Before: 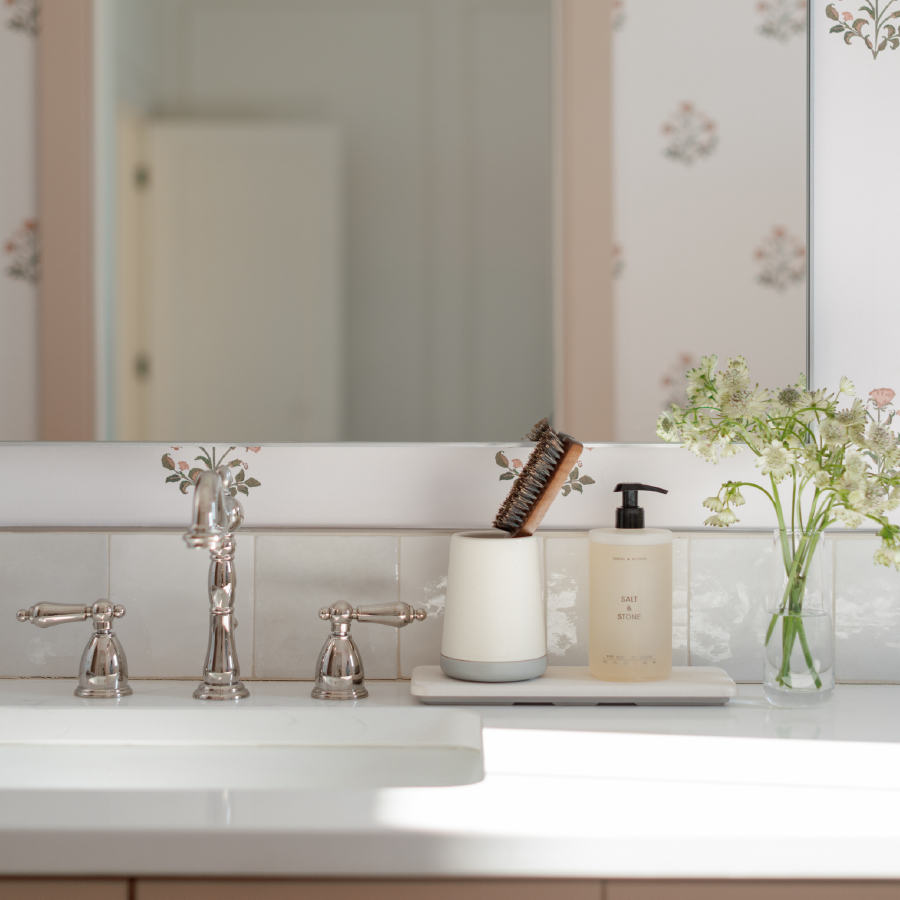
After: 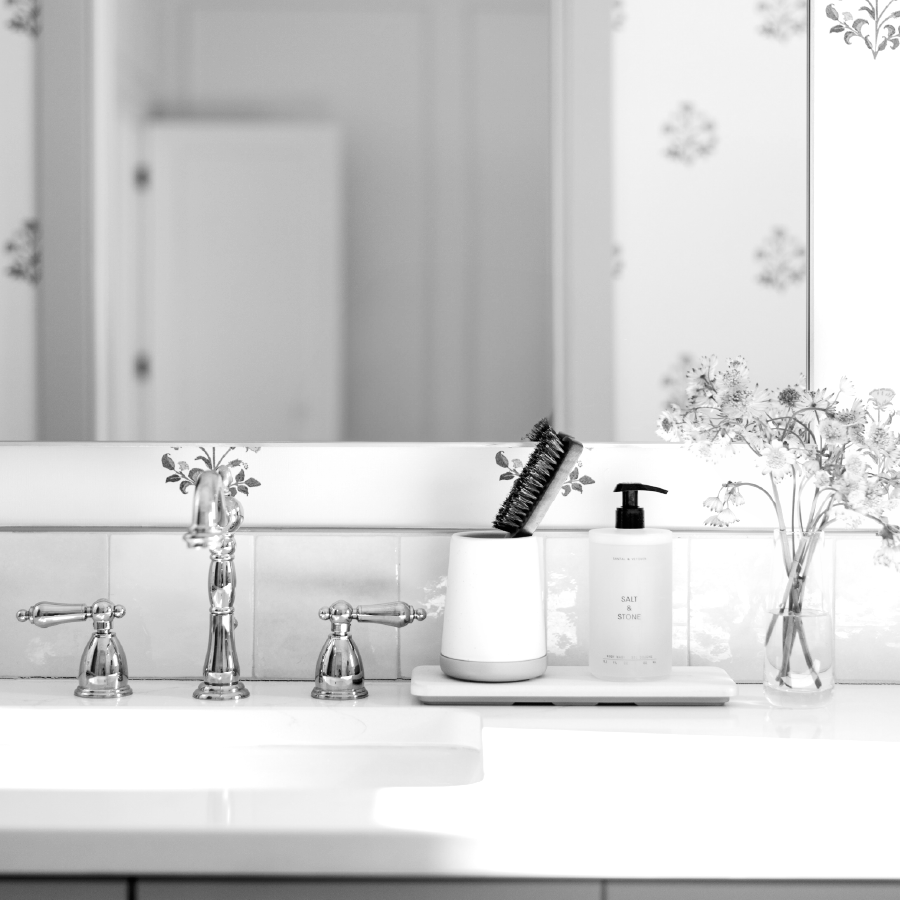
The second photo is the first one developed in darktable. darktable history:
monochrome: on, module defaults
tone equalizer: -8 EV -0.75 EV, -7 EV -0.7 EV, -6 EV -0.6 EV, -5 EV -0.4 EV, -3 EV 0.4 EV, -2 EV 0.6 EV, -1 EV 0.7 EV, +0 EV 0.75 EV, edges refinement/feathering 500, mask exposure compensation -1.57 EV, preserve details no
velvia: on, module defaults
tone curve: curves: ch0 [(0, 0) (0.118, 0.034) (0.182, 0.124) (0.265, 0.214) (0.504, 0.508) (0.783, 0.825) (1, 1)], color space Lab, linked channels, preserve colors none
